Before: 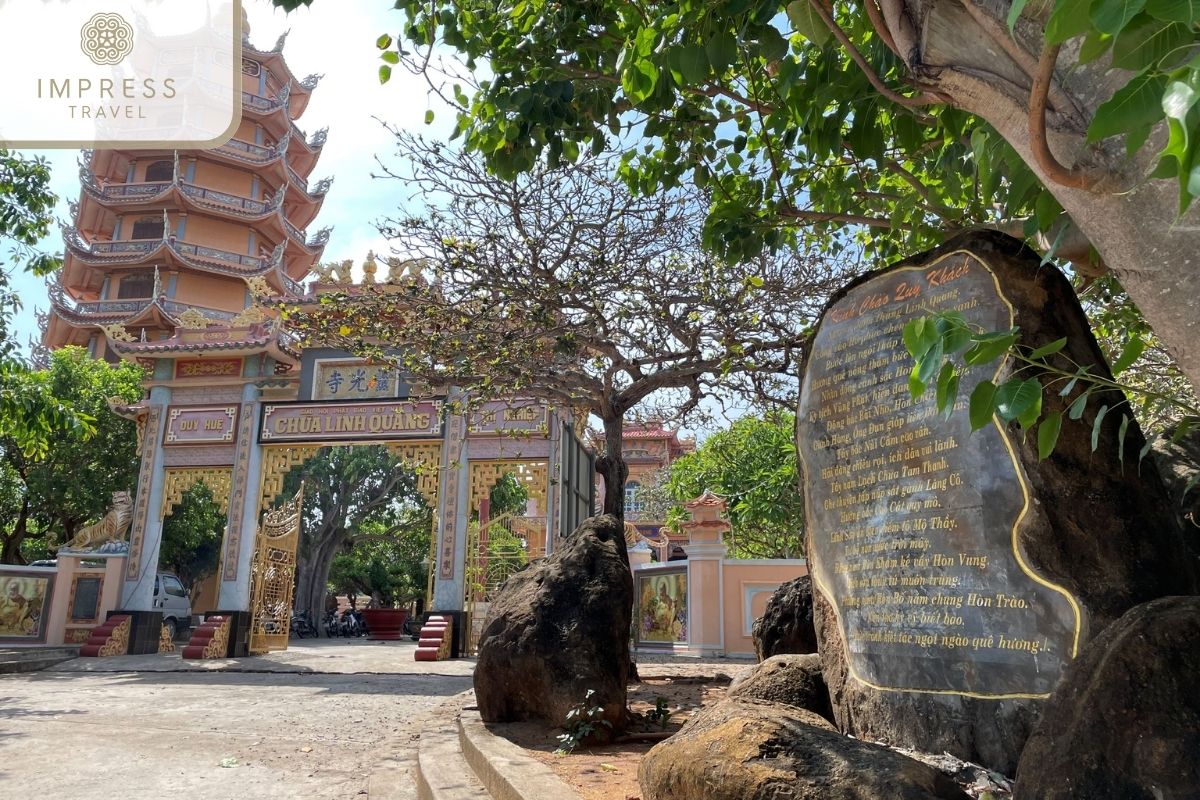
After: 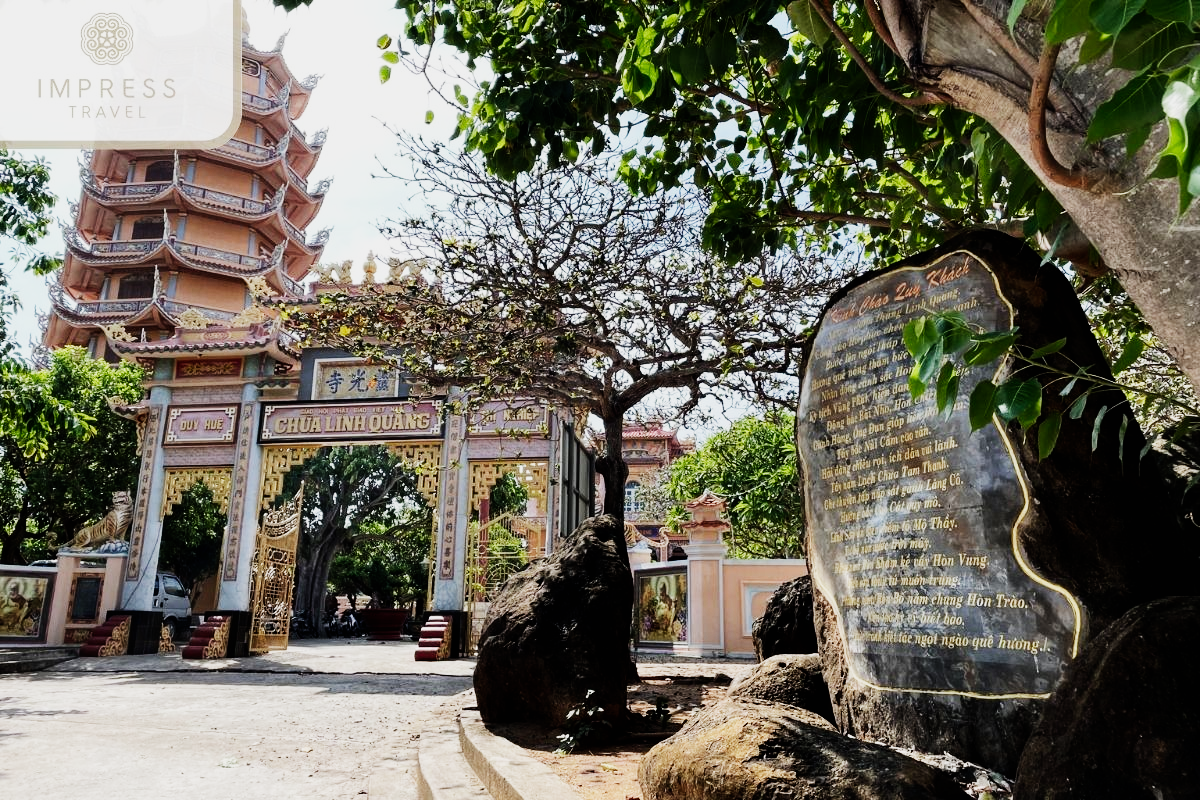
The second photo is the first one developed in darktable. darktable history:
tone equalizer: -8 EV -0.75 EV, -7 EV -0.7 EV, -6 EV -0.6 EV, -5 EV -0.4 EV, -3 EV 0.4 EV, -2 EV 0.6 EV, -1 EV 0.7 EV, +0 EV 0.75 EV, edges refinement/feathering 500, mask exposure compensation -1.57 EV, preserve details no
sigmoid: contrast 1.7, skew -0.2, preserve hue 0%, red attenuation 0.1, red rotation 0.035, green attenuation 0.1, green rotation -0.017, blue attenuation 0.15, blue rotation -0.052, base primaries Rec2020
